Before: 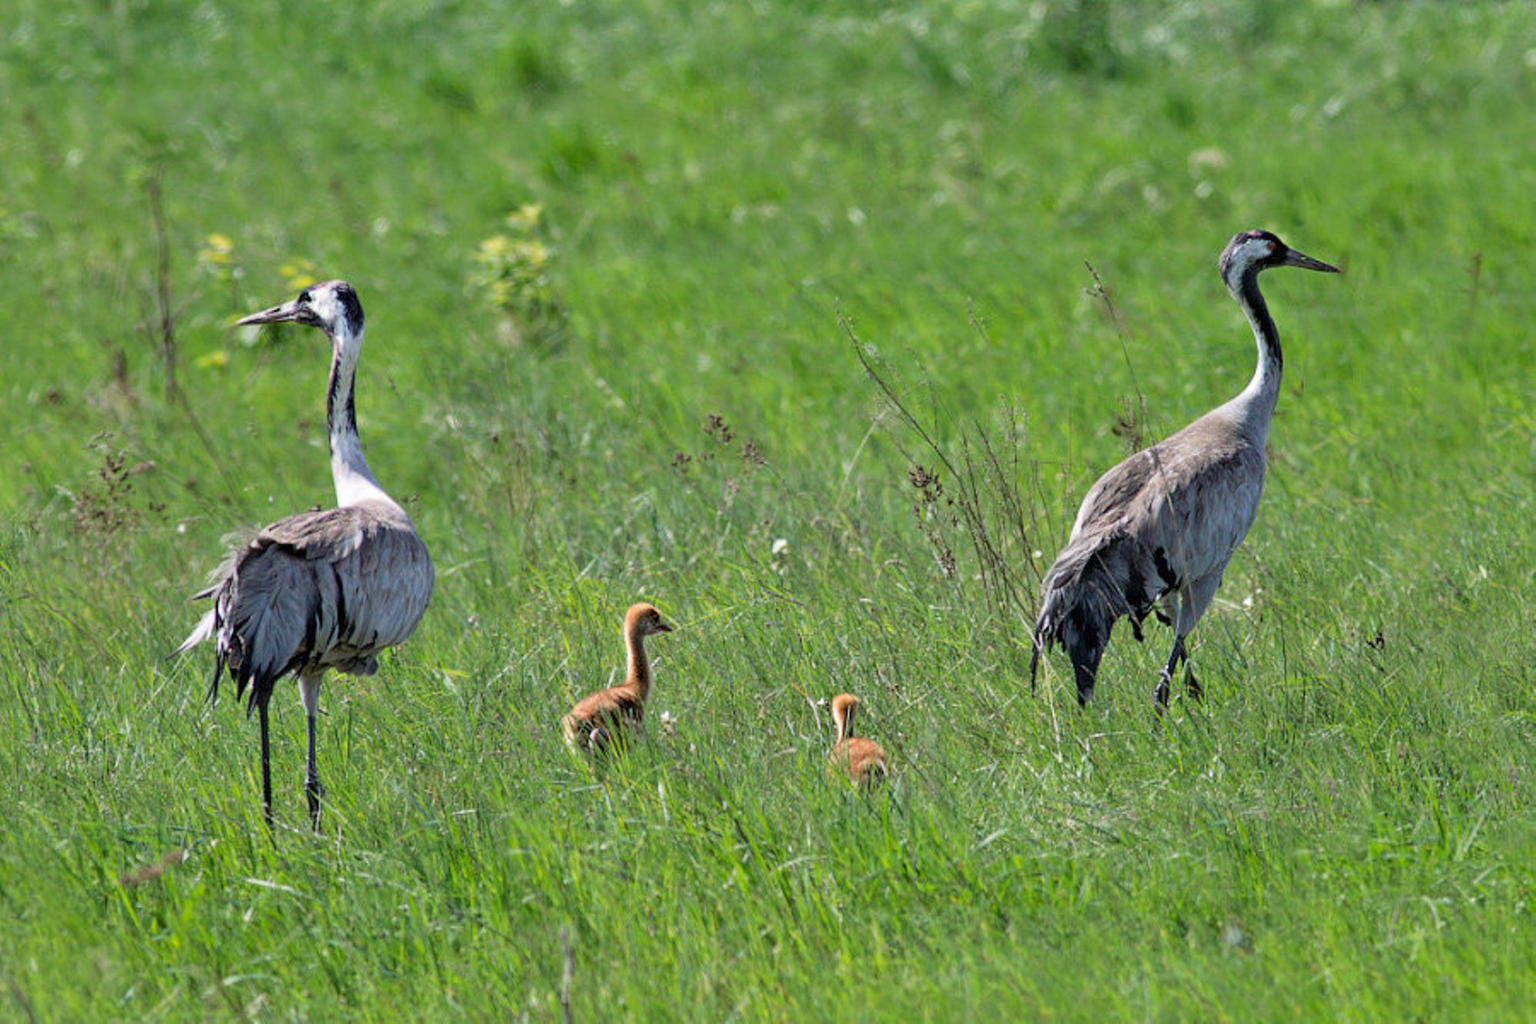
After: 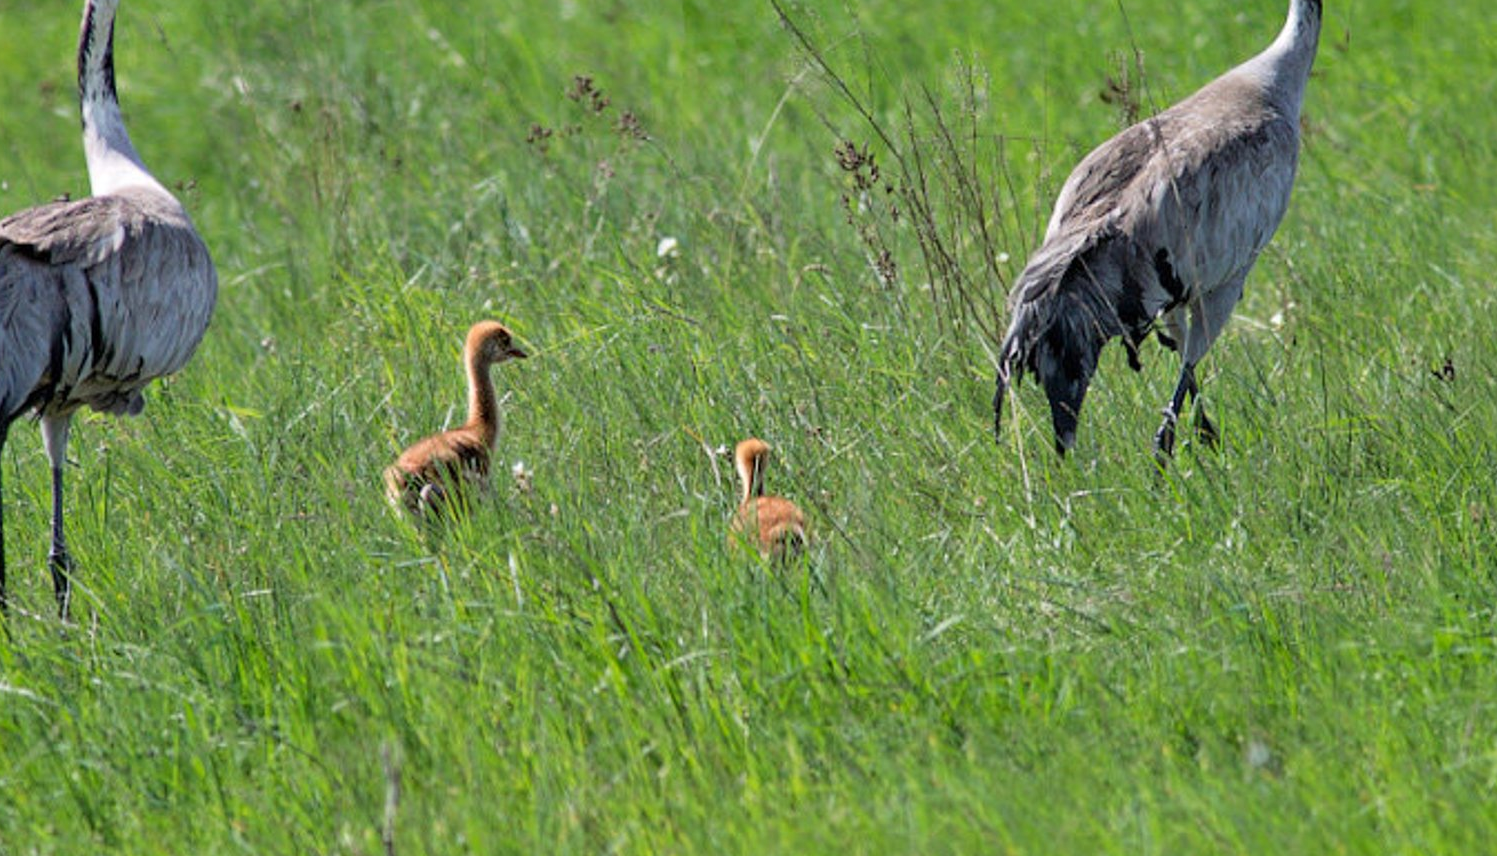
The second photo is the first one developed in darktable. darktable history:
crop and rotate: left 17.432%, top 34.826%, right 7.687%, bottom 0.908%
